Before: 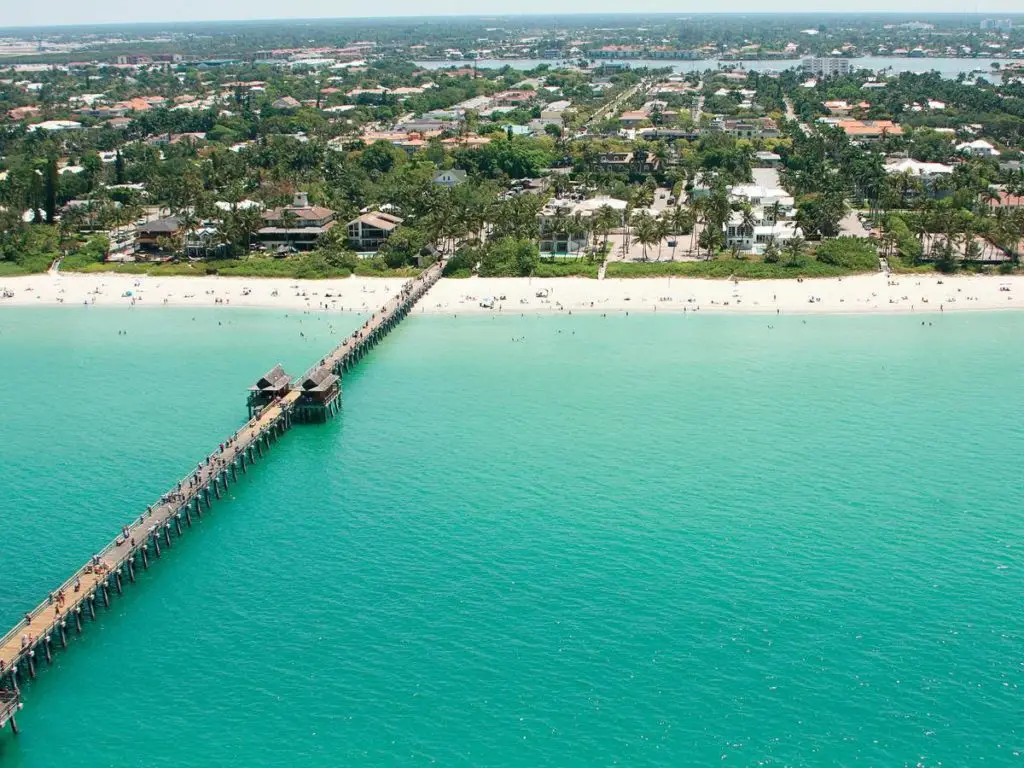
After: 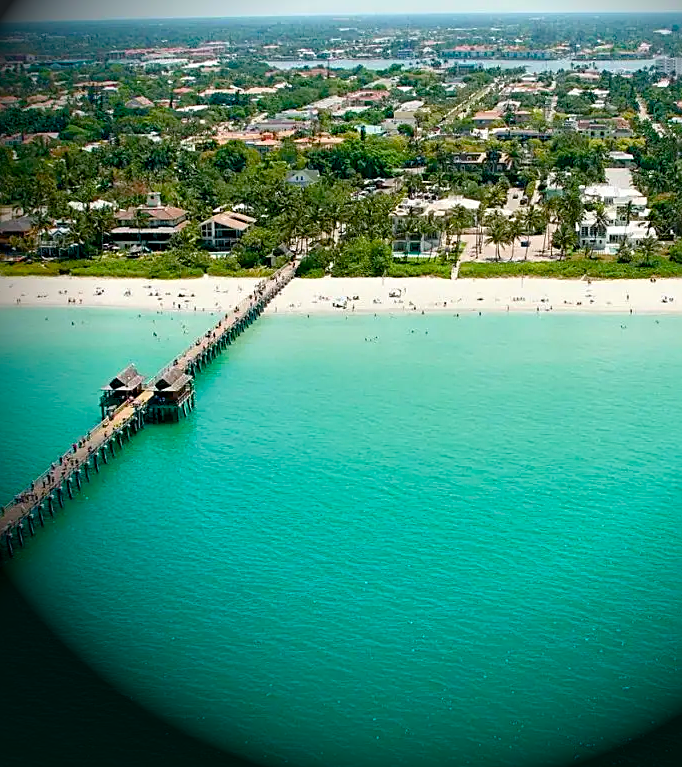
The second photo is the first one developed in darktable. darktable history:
crop and rotate: left 14.404%, right 18.959%
vignetting: brightness -0.984, saturation 0.49, center (0.219, -0.238), unbound false
sharpen: on, module defaults
color balance rgb: global offset › luminance -0.892%, perceptual saturation grading › global saturation 20%, perceptual saturation grading › highlights -25.561%, perceptual saturation grading › shadows 25.326%, global vibrance 40.554%
